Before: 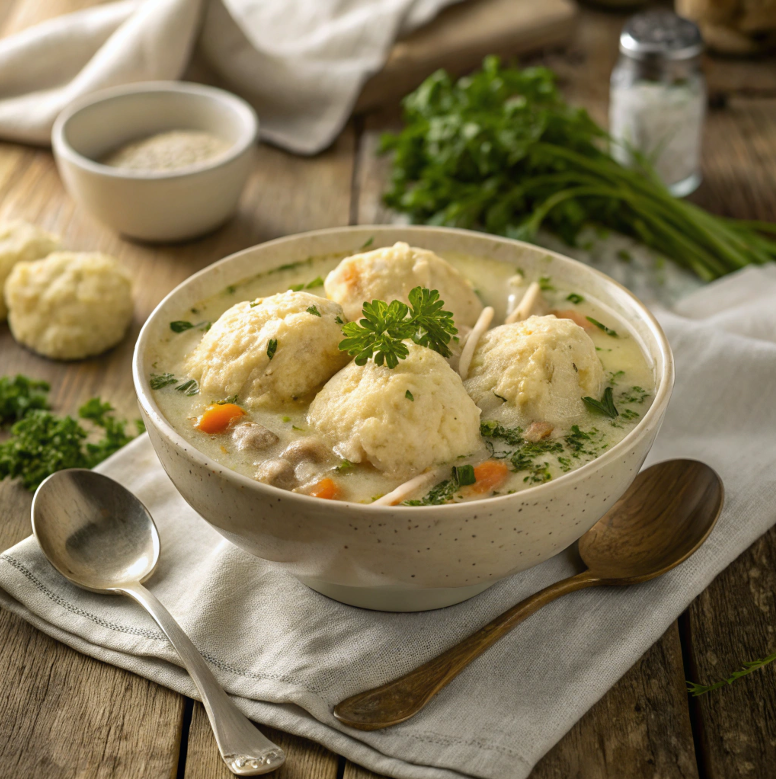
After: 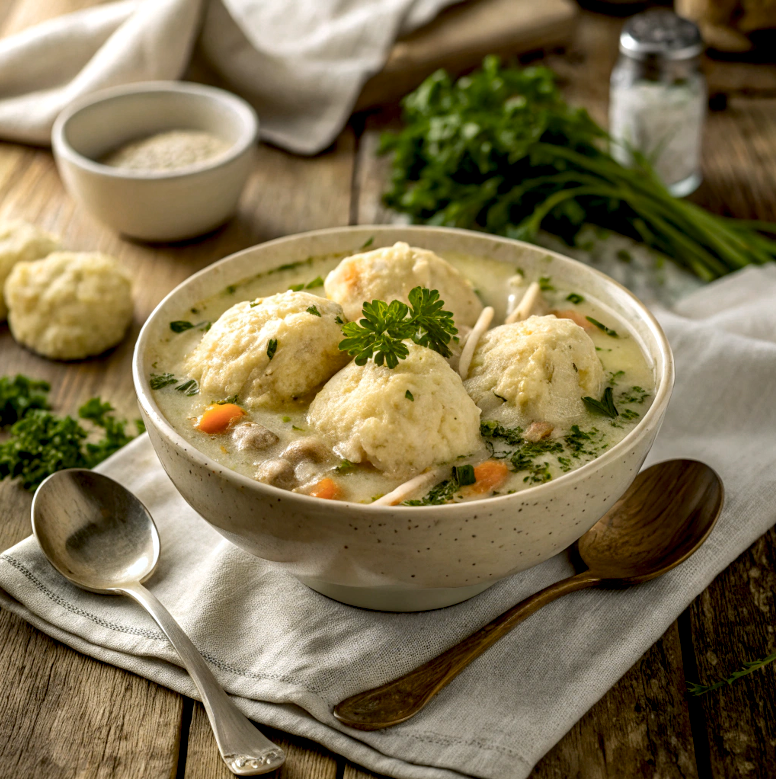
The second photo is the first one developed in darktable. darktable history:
exposure: black level correction 0.01, exposure 0.011 EV, compensate highlight preservation false
color zones: curves: ch0 [(0, 0.465) (0.092, 0.596) (0.289, 0.464) (0.429, 0.453) (0.571, 0.464) (0.714, 0.455) (0.857, 0.462) (1, 0.465)]
contrast brightness saturation: contrast 0.073
color balance rgb: perceptual saturation grading › global saturation 0.669%
local contrast: shadows 94%, midtone range 0.494
